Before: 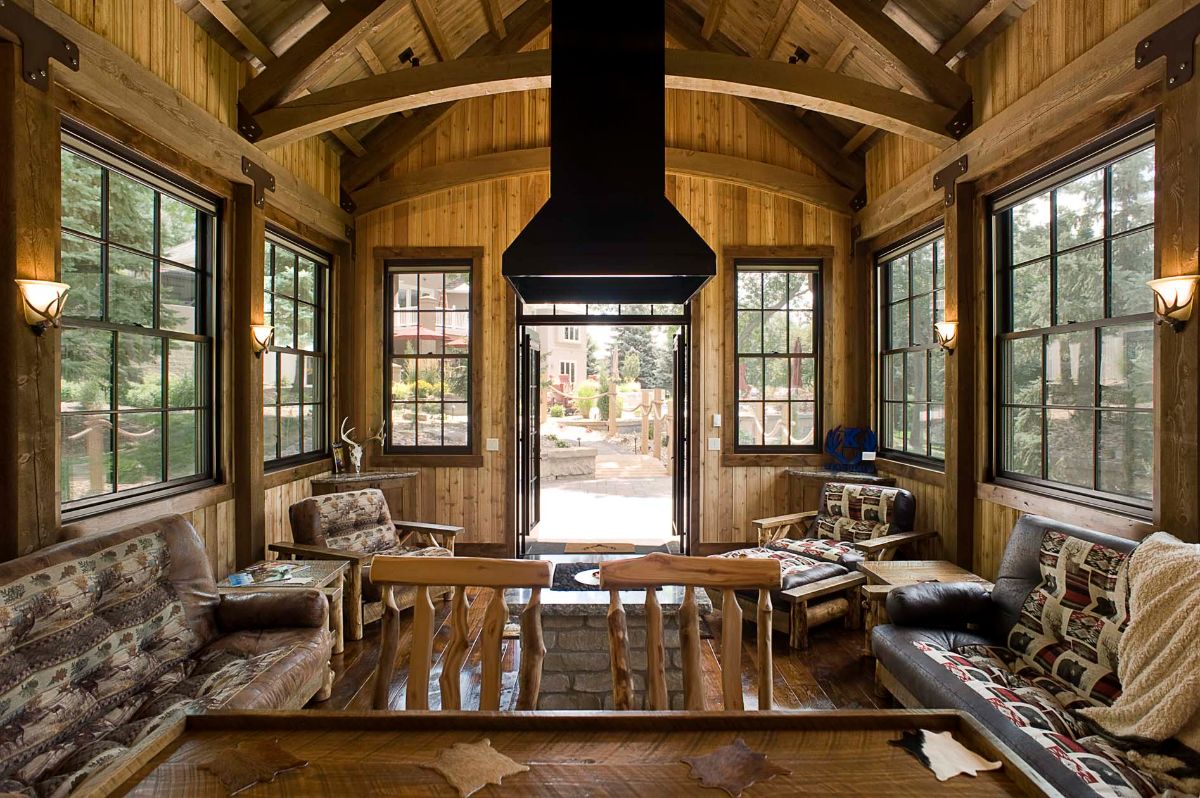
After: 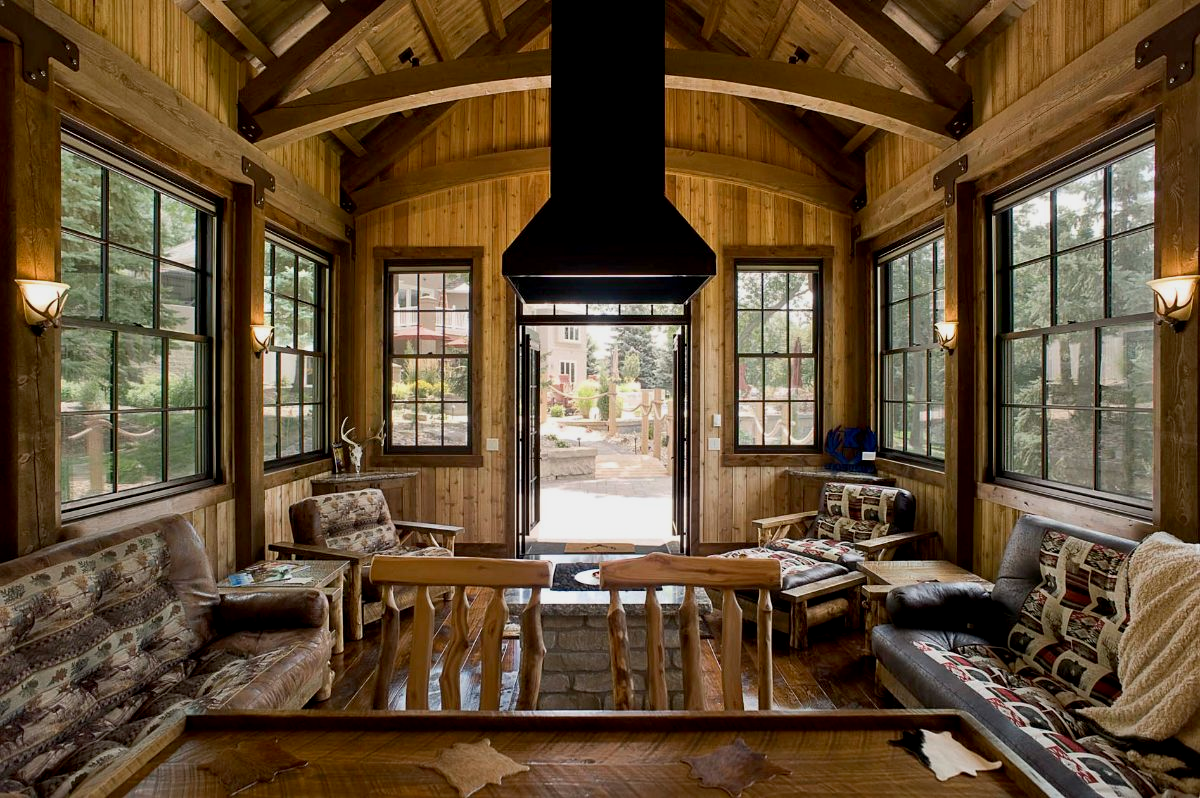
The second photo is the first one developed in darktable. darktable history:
exposure: black level correction 0.006, exposure -0.219 EV, compensate highlight preservation false
